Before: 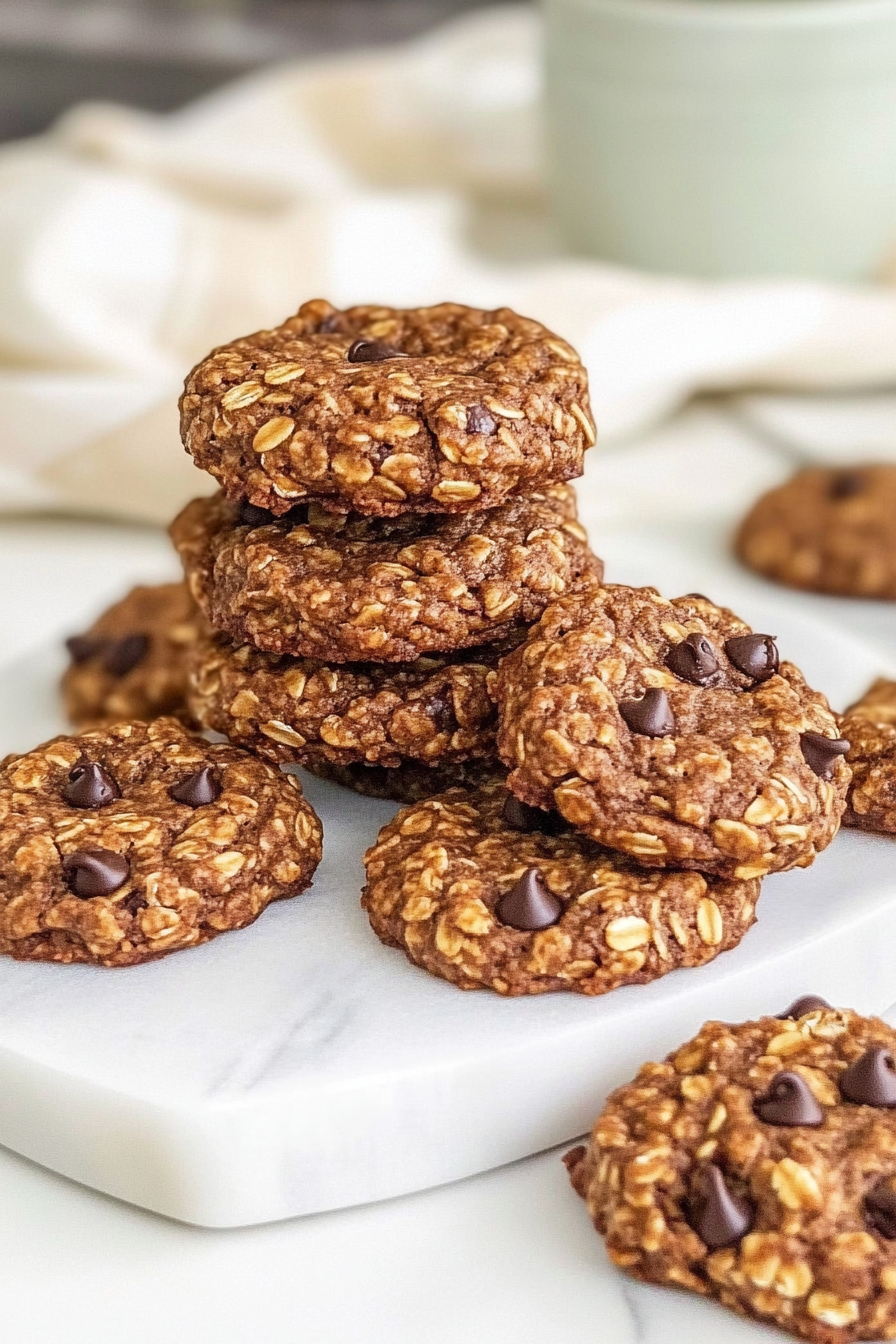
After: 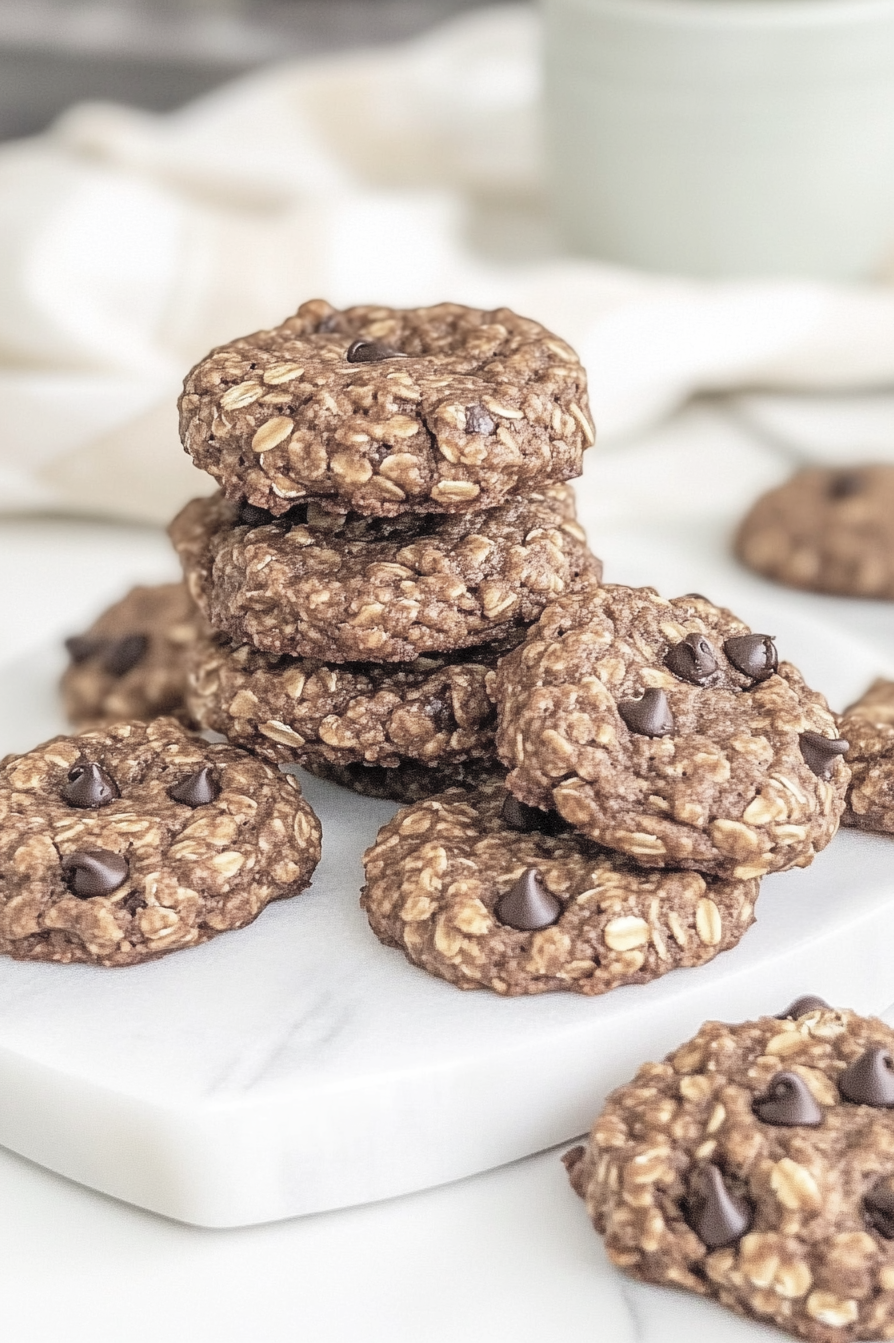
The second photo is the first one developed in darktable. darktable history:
contrast brightness saturation: brightness 0.18, saturation -0.5
crop and rotate: left 0.126%
